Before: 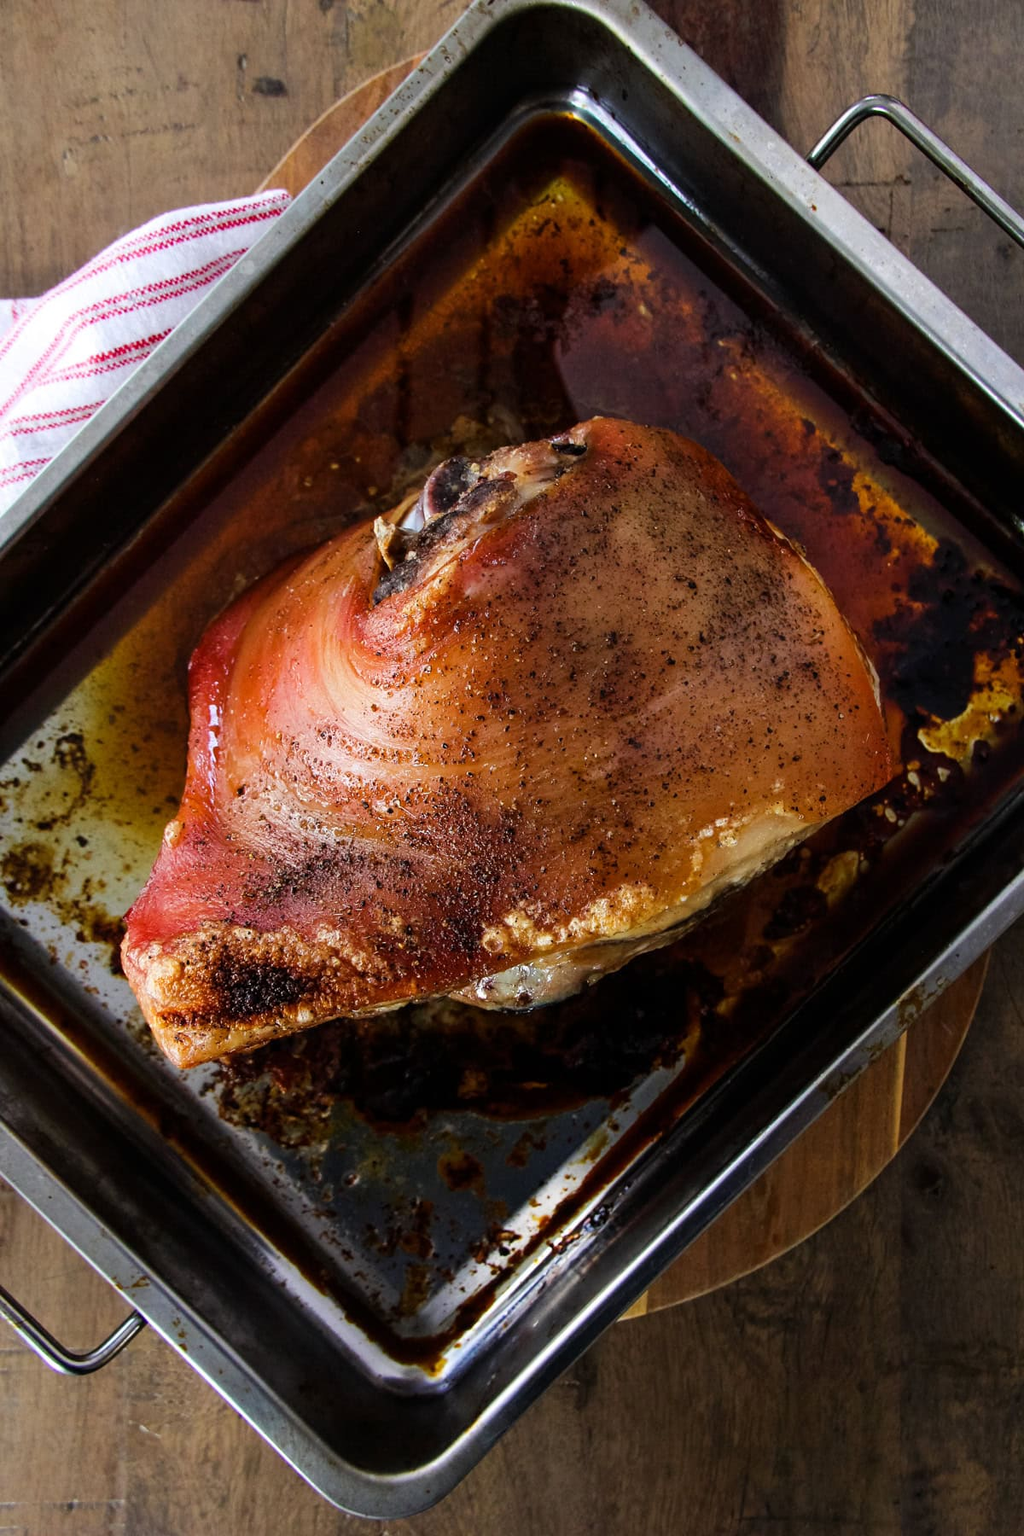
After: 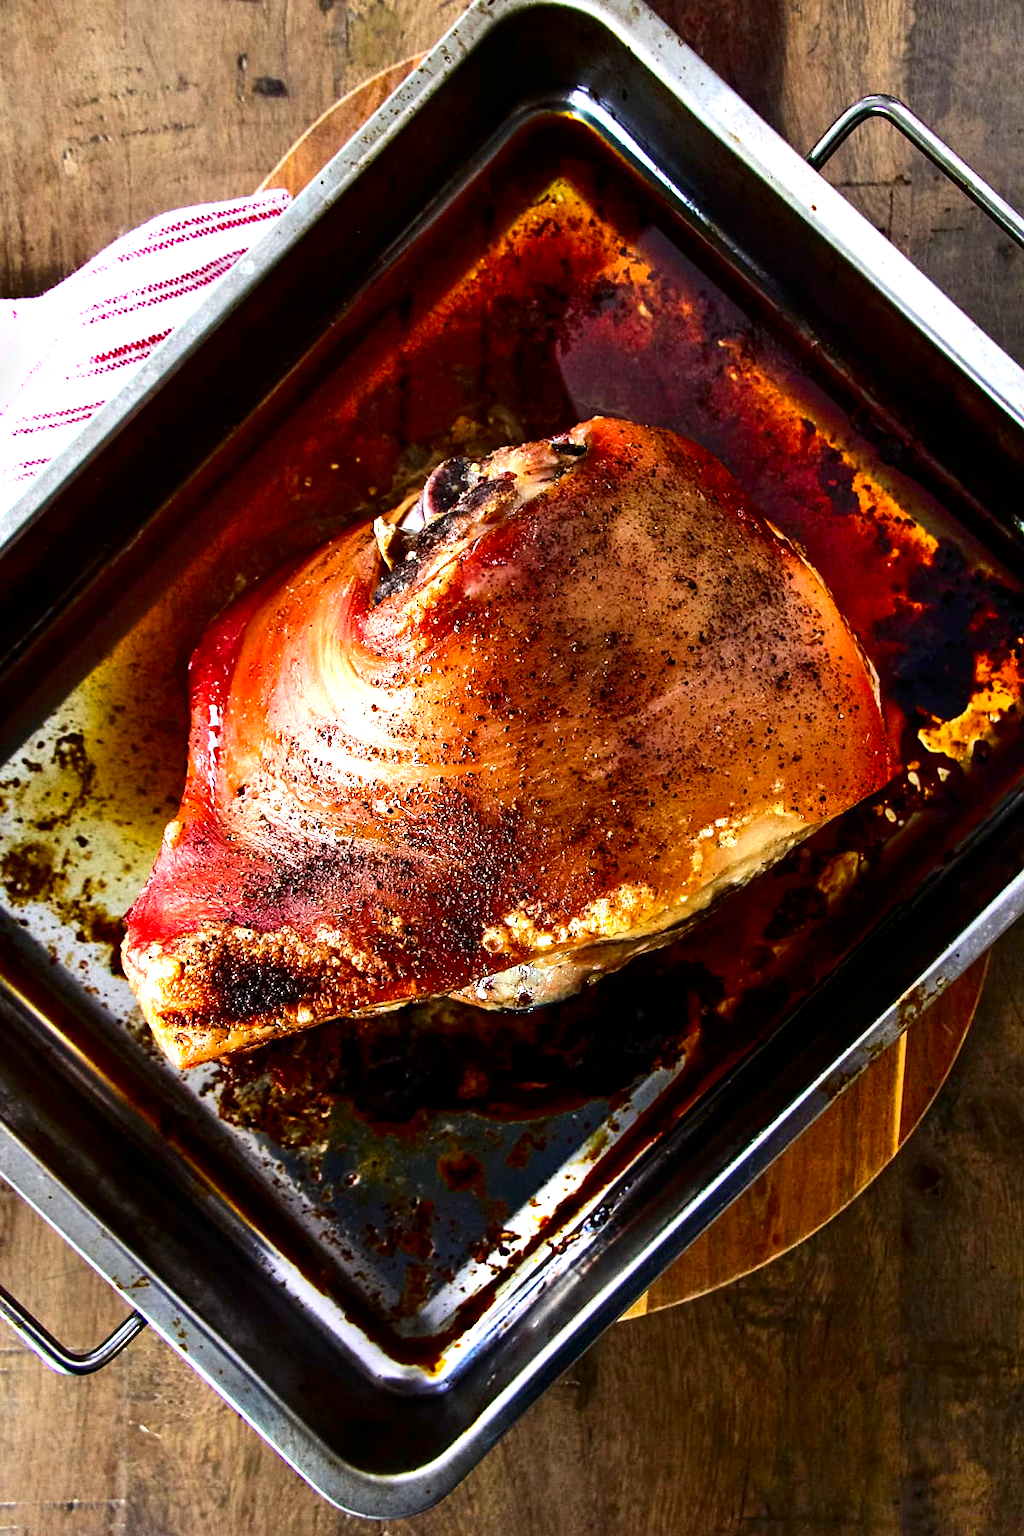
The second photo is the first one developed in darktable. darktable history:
sharpen: amount 0.217
shadows and highlights: low approximation 0.01, soften with gaussian
contrast brightness saturation: contrast 0.126, brightness -0.235, saturation 0.141
exposure: exposure 1.165 EV, compensate highlight preservation false
